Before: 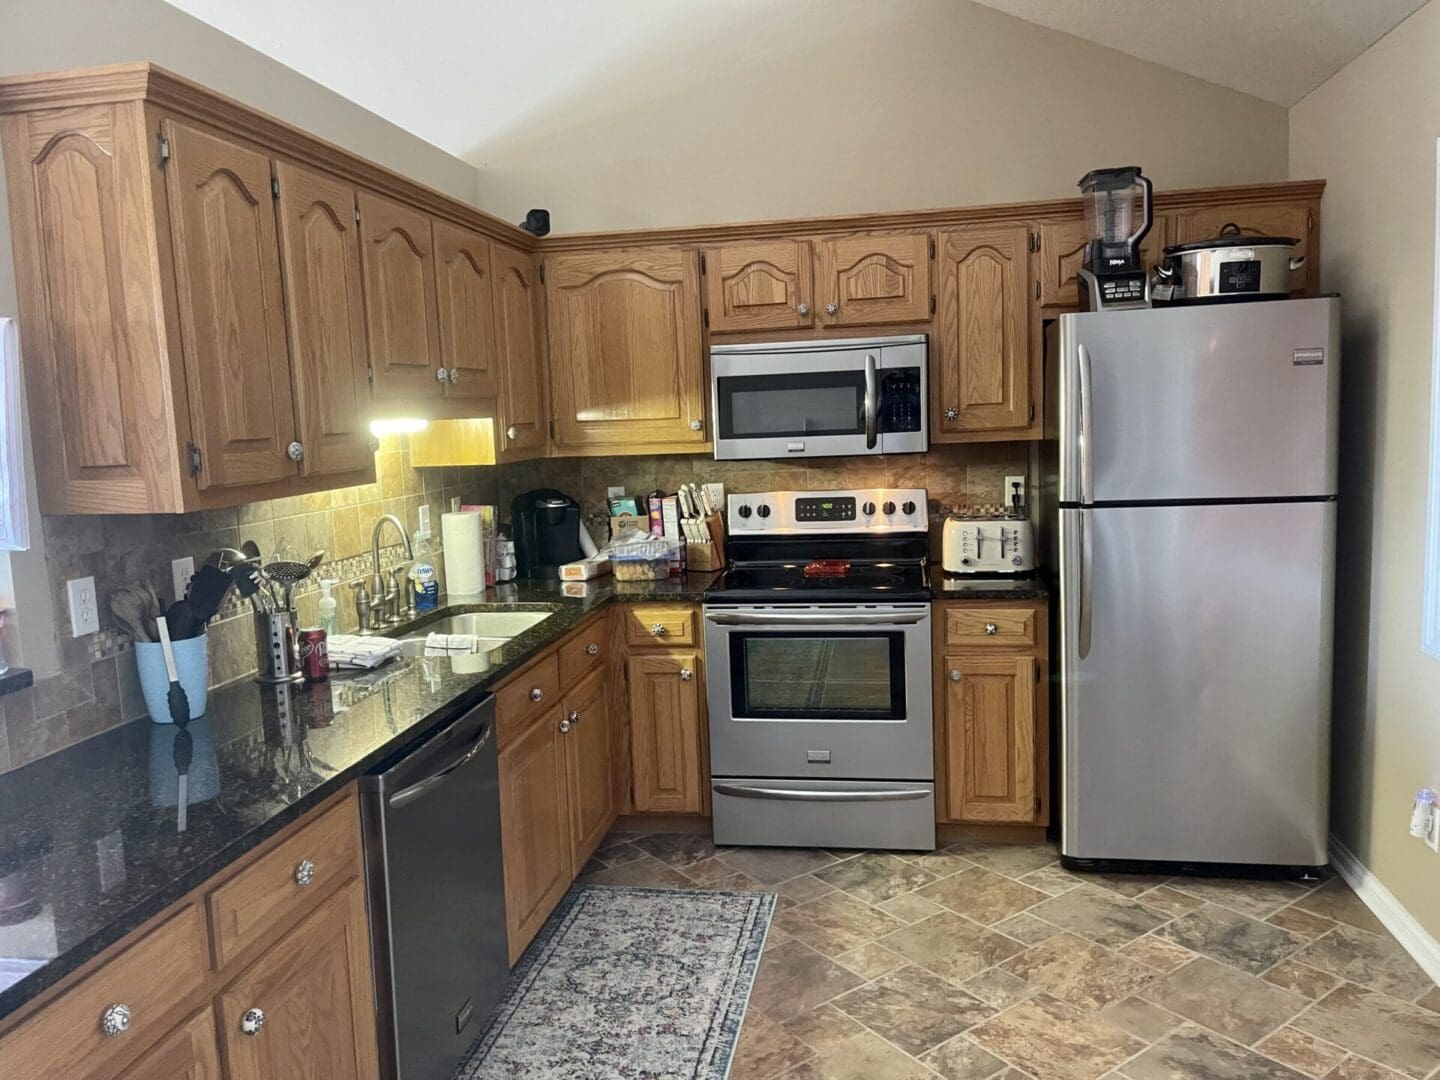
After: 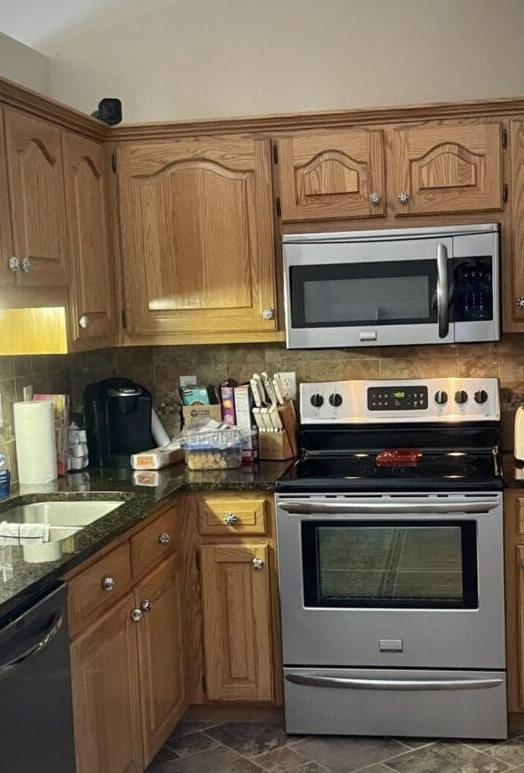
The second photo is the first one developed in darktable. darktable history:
vignetting: fall-off start 74.41%, fall-off radius 65.85%, brightness -0.579, saturation -0.267
crop and rotate: left 29.757%, top 10.389%, right 33.812%, bottom 17.971%
